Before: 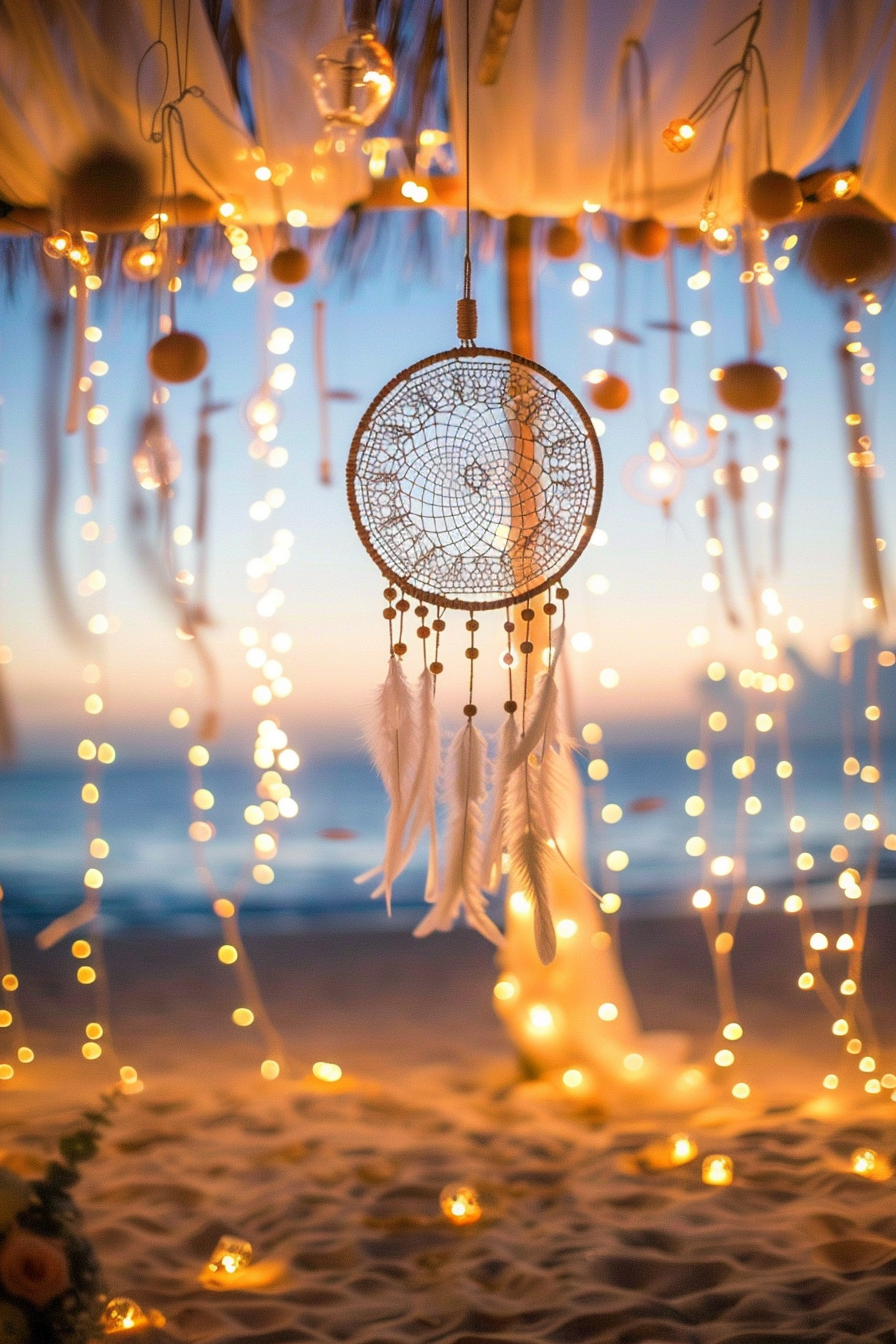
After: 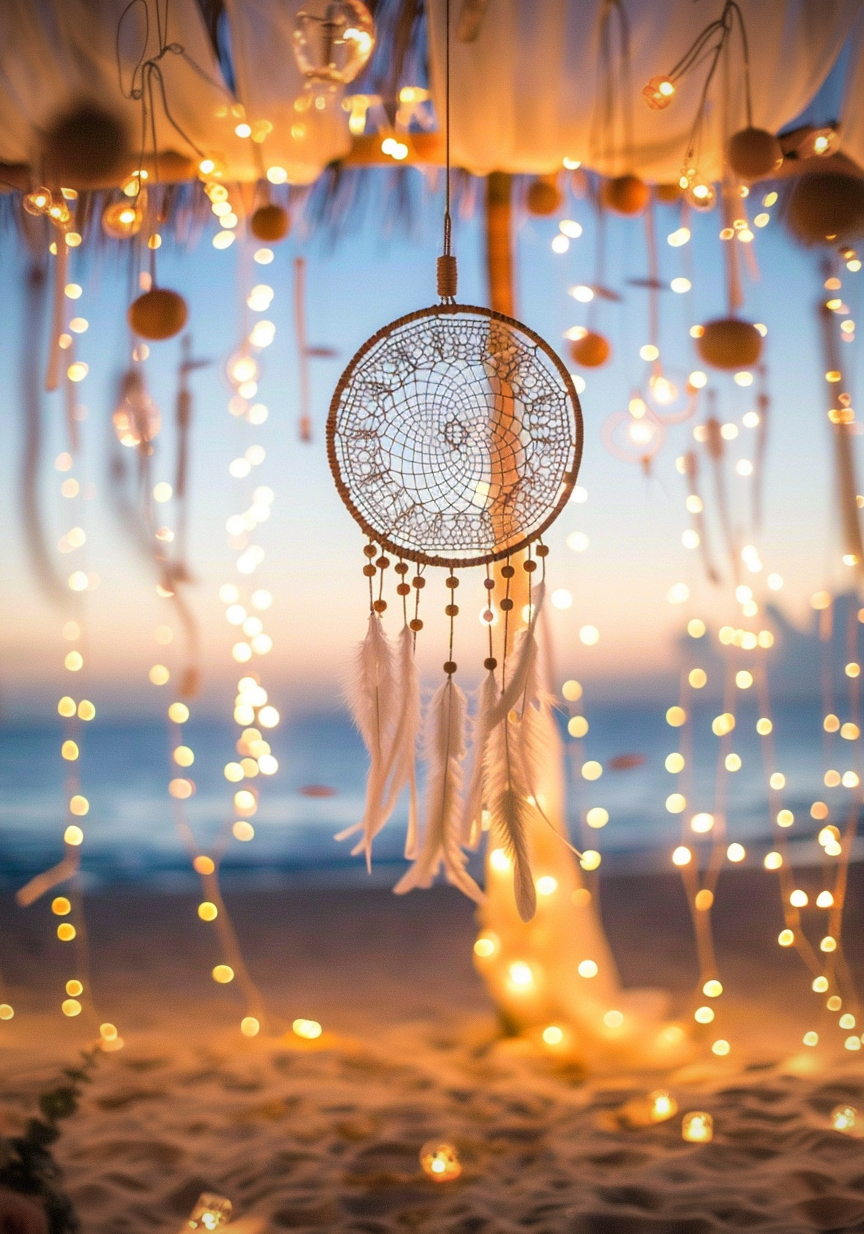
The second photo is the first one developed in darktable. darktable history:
crop: left 2.336%, top 3.225%, right 1.19%, bottom 4.951%
vignetting: fall-off radius 60.98%
